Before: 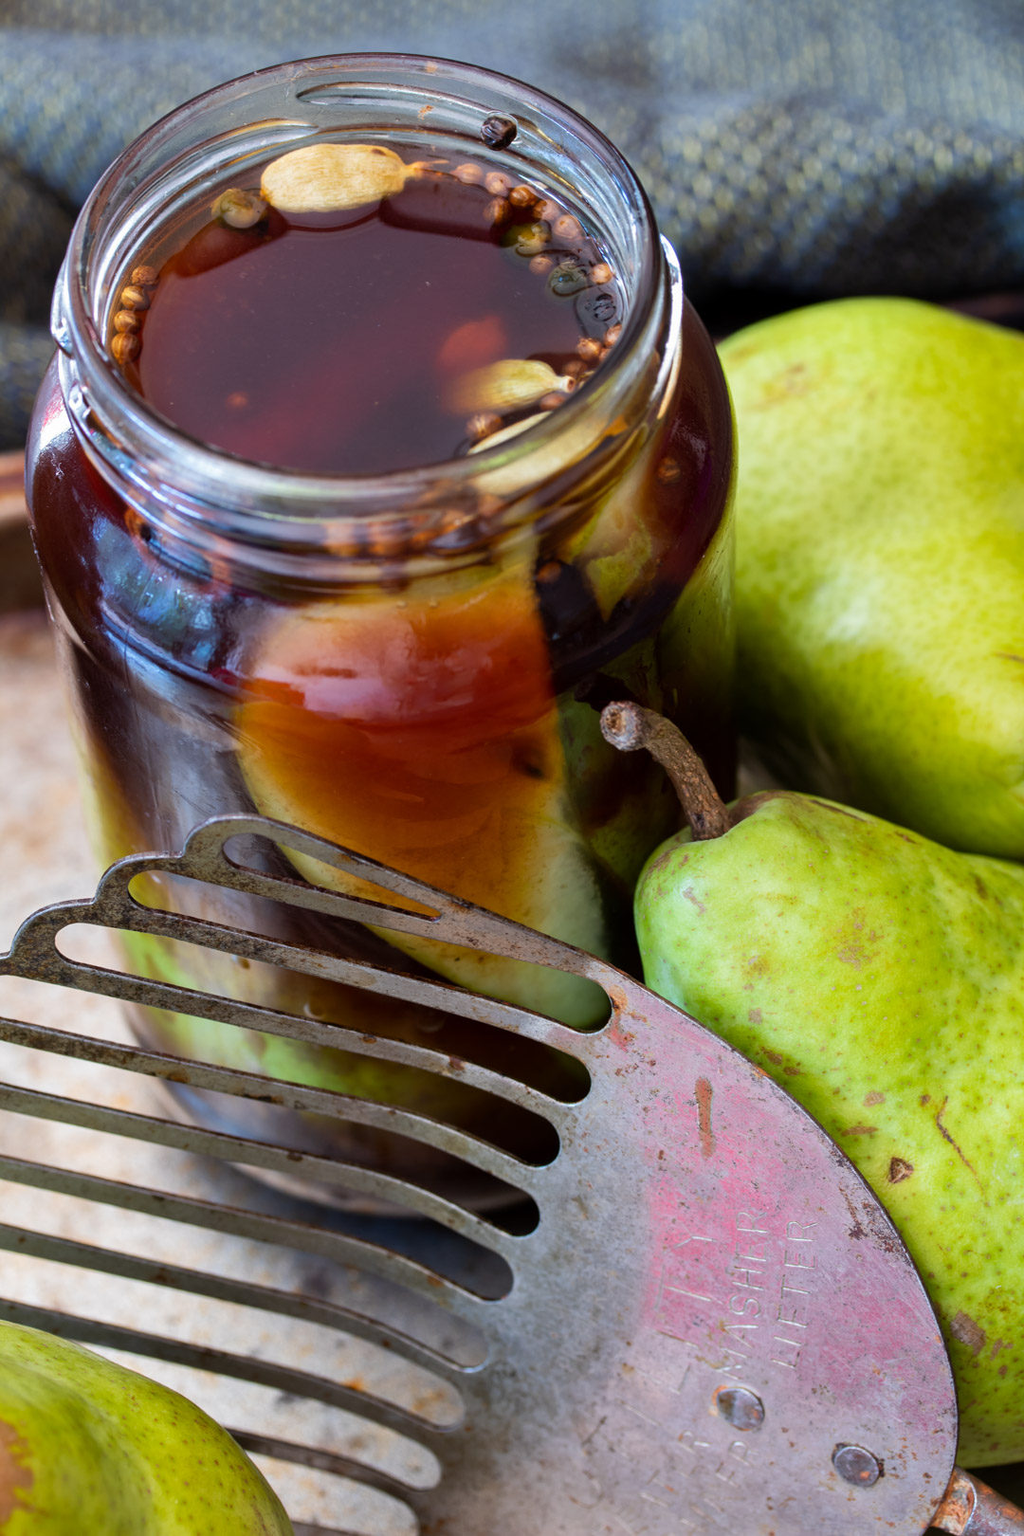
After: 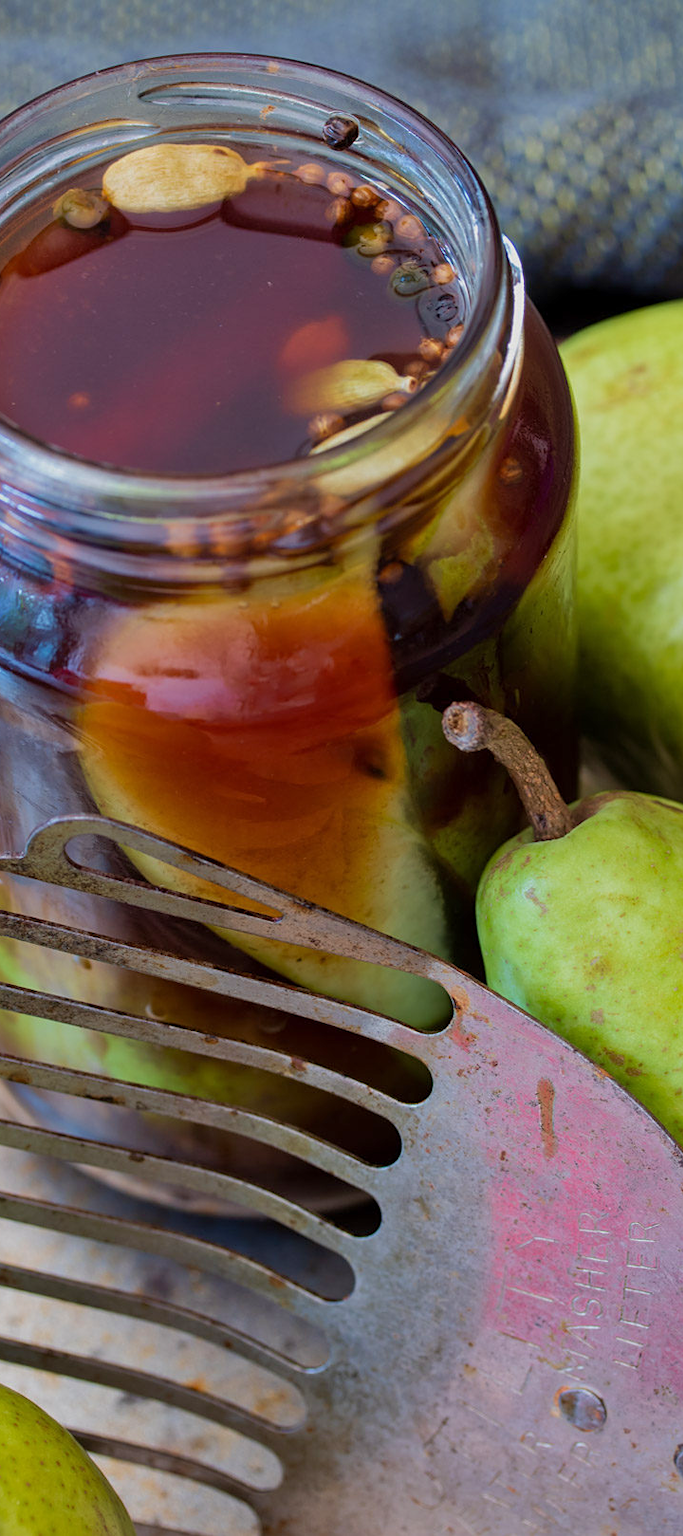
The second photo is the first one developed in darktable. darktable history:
tone equalizer: -8 EV 0.25 EV, -7 EV 0.417 EV, -6 EV 0.417 EV, -5 EV 0.25 EV, -3 EV -0.25 EV, -2 EV -0.417 EV, -1 EV -0.417 EV, +0 EV -0.25 EV, edges refinement/feathering 500, mask exposure compensation -1.57 EV, preserve details guided filter
crop and rotate: left 15.546%, right 17.787%
velvia: on, module defaults
sharpen: amount 0.2
